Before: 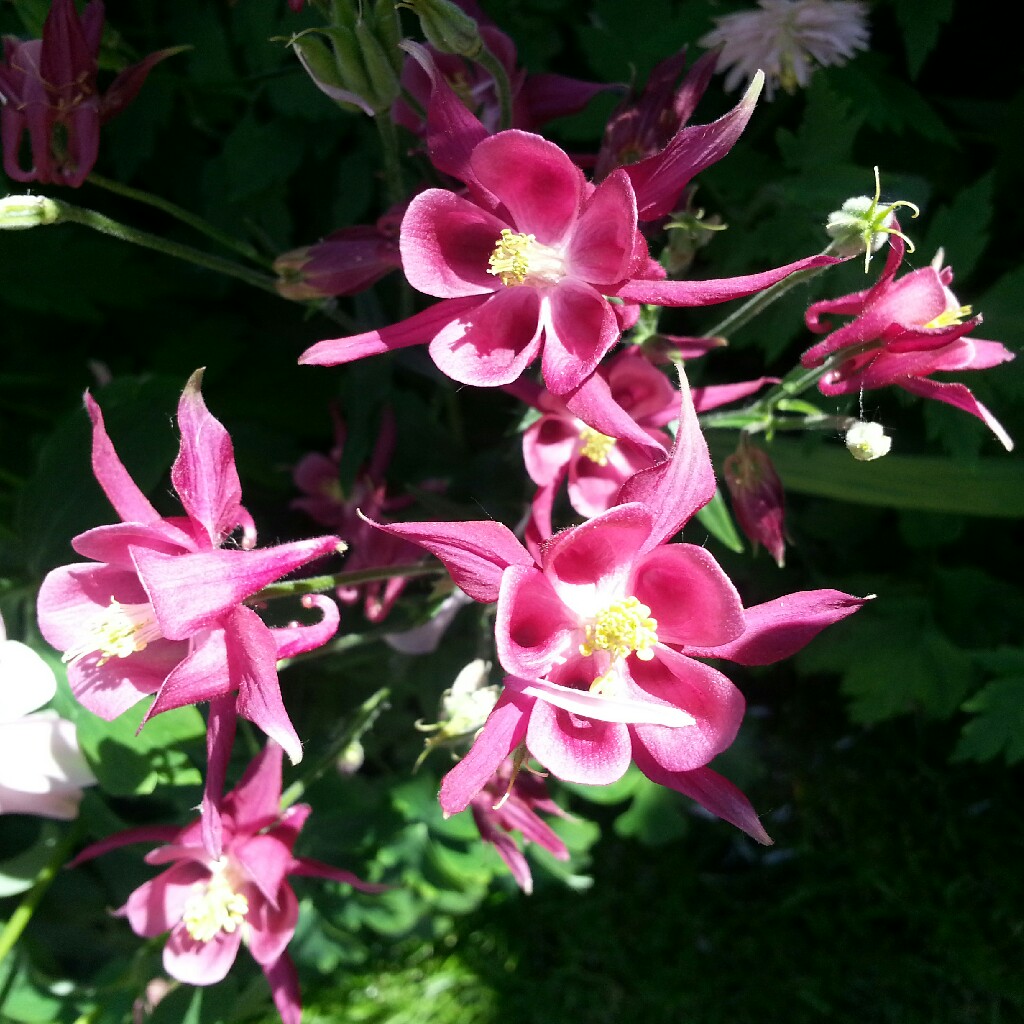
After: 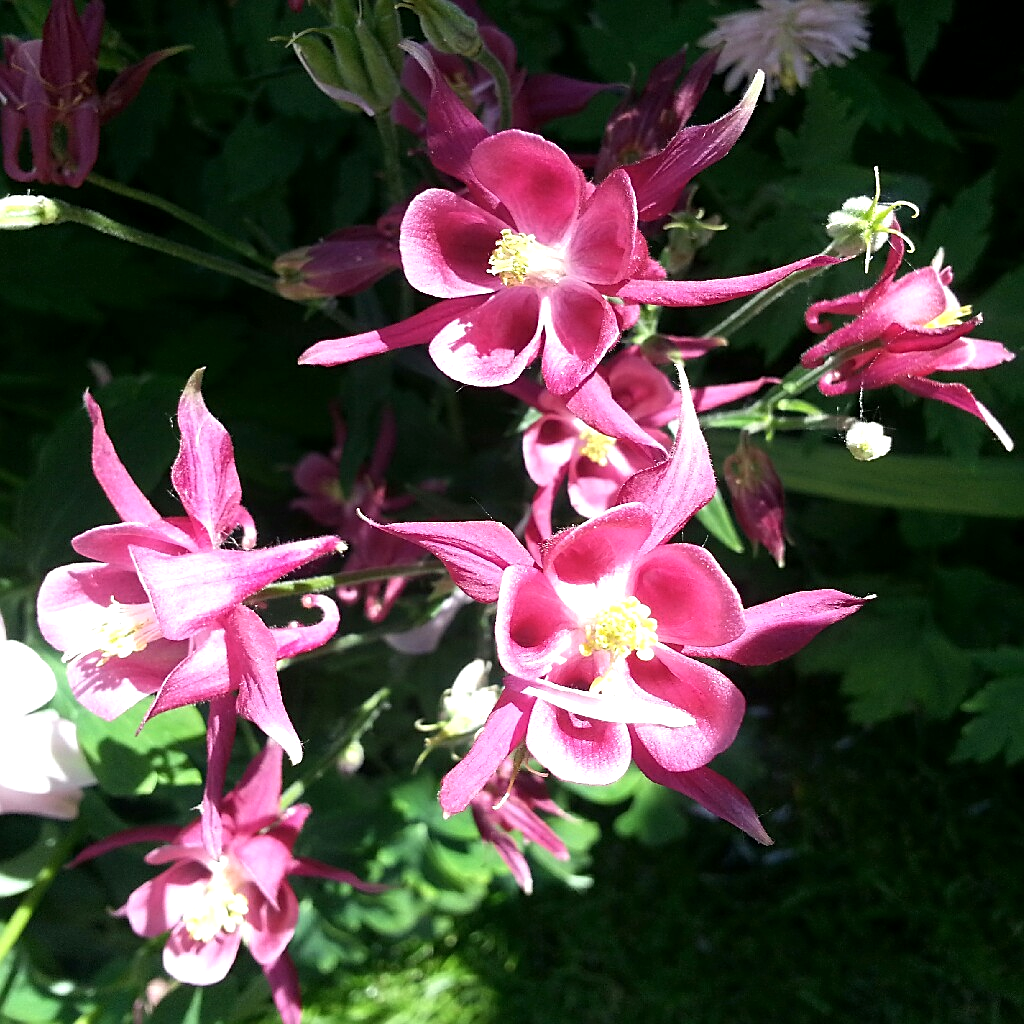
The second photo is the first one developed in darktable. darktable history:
exposure: exposure 0.342 EV, compensate highlight preservation false
sharpen: on, module defaults
contrast brightness saturation: saturation -0.061
